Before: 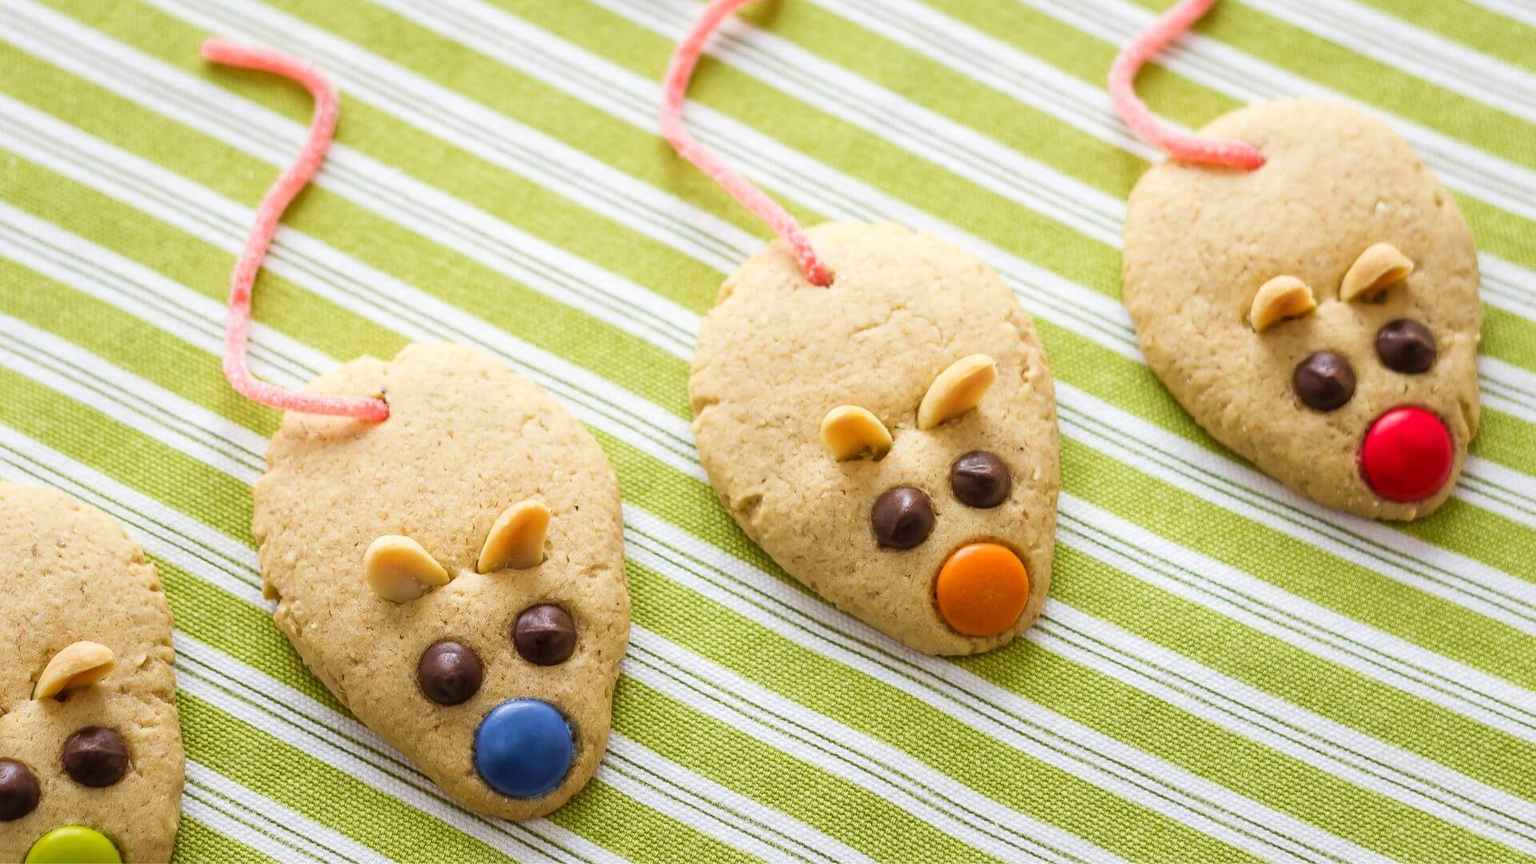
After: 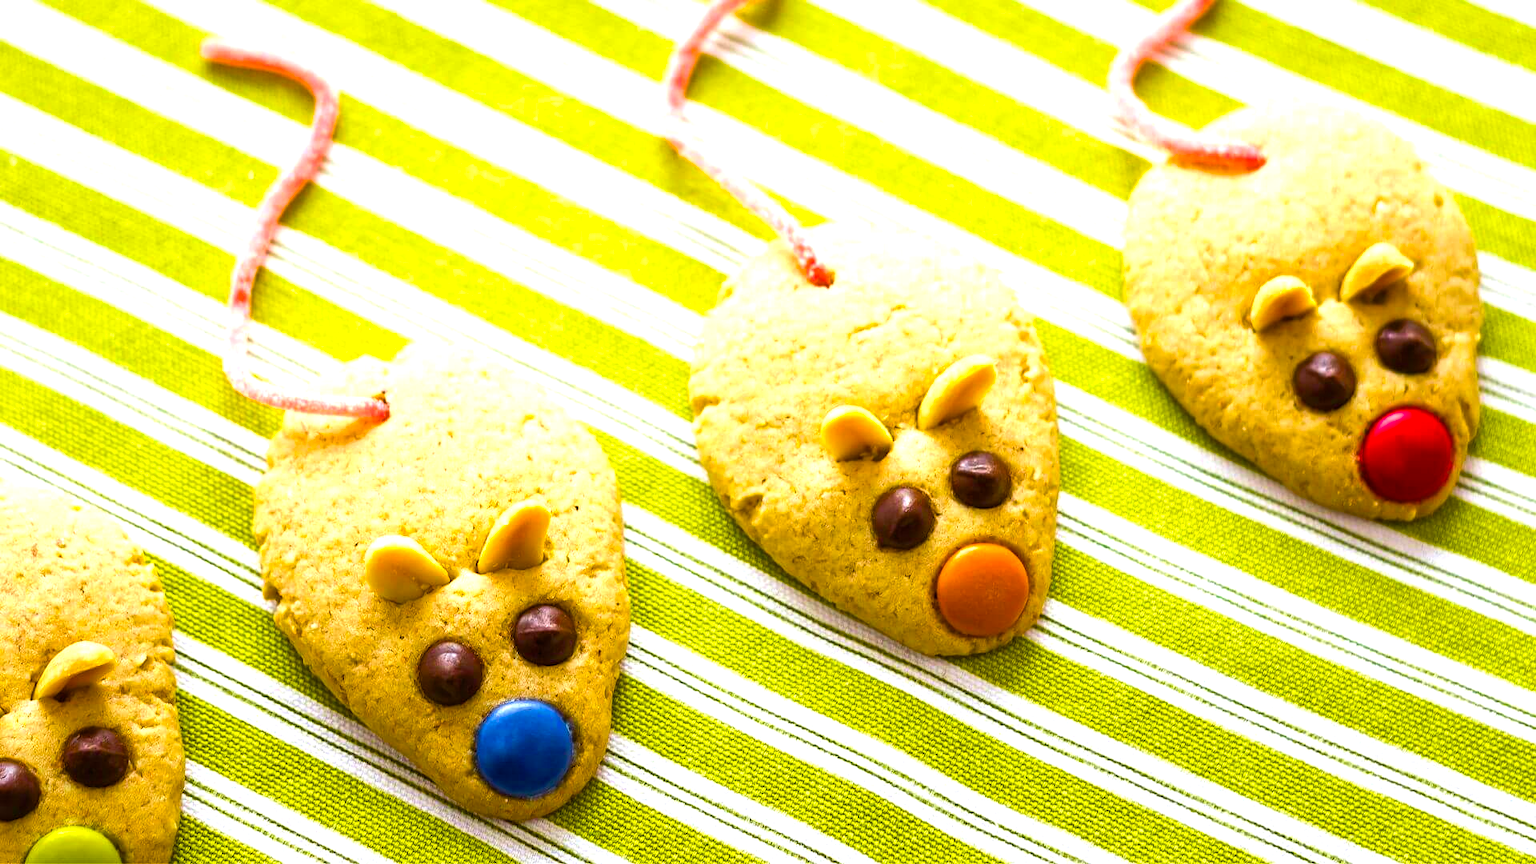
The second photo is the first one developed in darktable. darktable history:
velvia: strength 15%
color balance rgb: linear chroma grading › global chroma 9%, perceptual saturation grading › global saturation 36%, perceptual saturation grading › shadows 35%, perceptual brilliance grading › global brilliance 21.21%, perceptual brilliance grading › shadows -35%, global vibrance 21.21%
